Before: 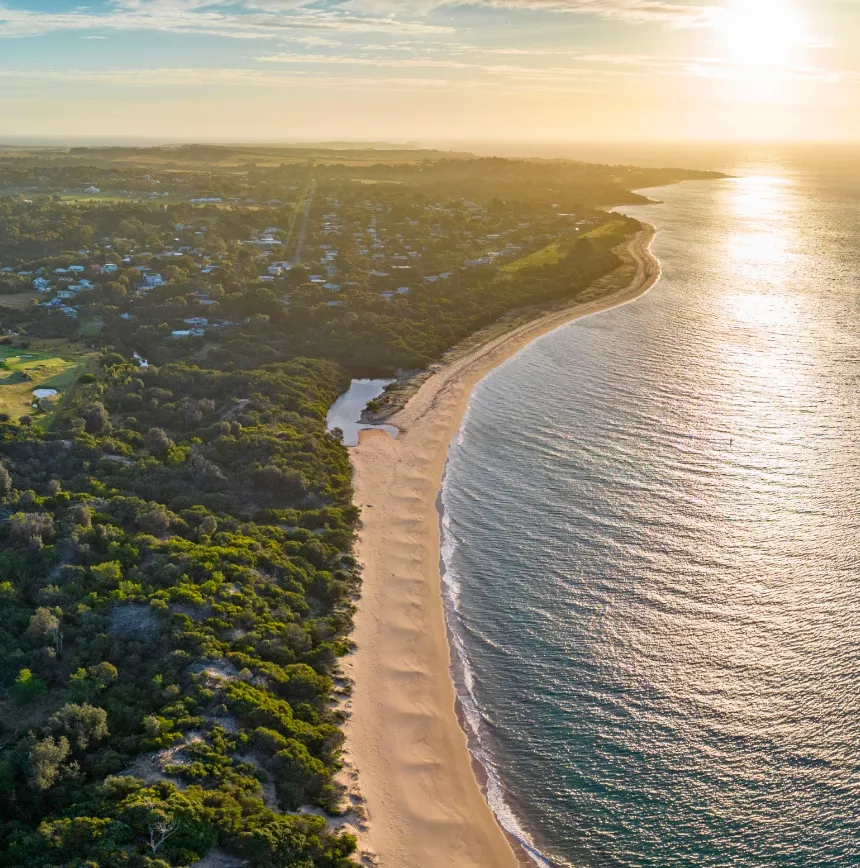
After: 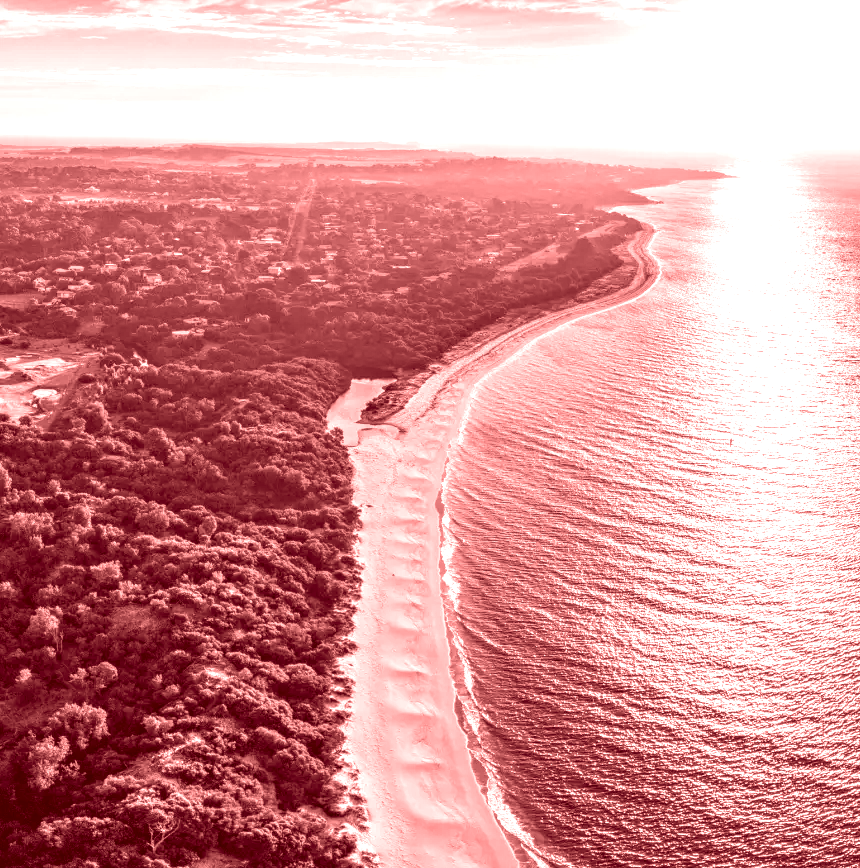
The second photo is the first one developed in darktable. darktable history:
colorize: saturation 60%, source mix 100%
local contrast: highlights 79%, shadows 56%, detail 175%, midtone range 0.428
tone equalizer: -8 EV -0.417 EV, -7 EV -0.389 EV, -6 EV -0.333 EV, -5 EV -0.222 EV, -3 EV 0.222 EV, -2 EV 0.333 EV, -1 EV 0.389 EV, +0 EV 0.417 EV, edges refinement/feathering 500, mask exposure compensation -1.57 EV, preserve details no
